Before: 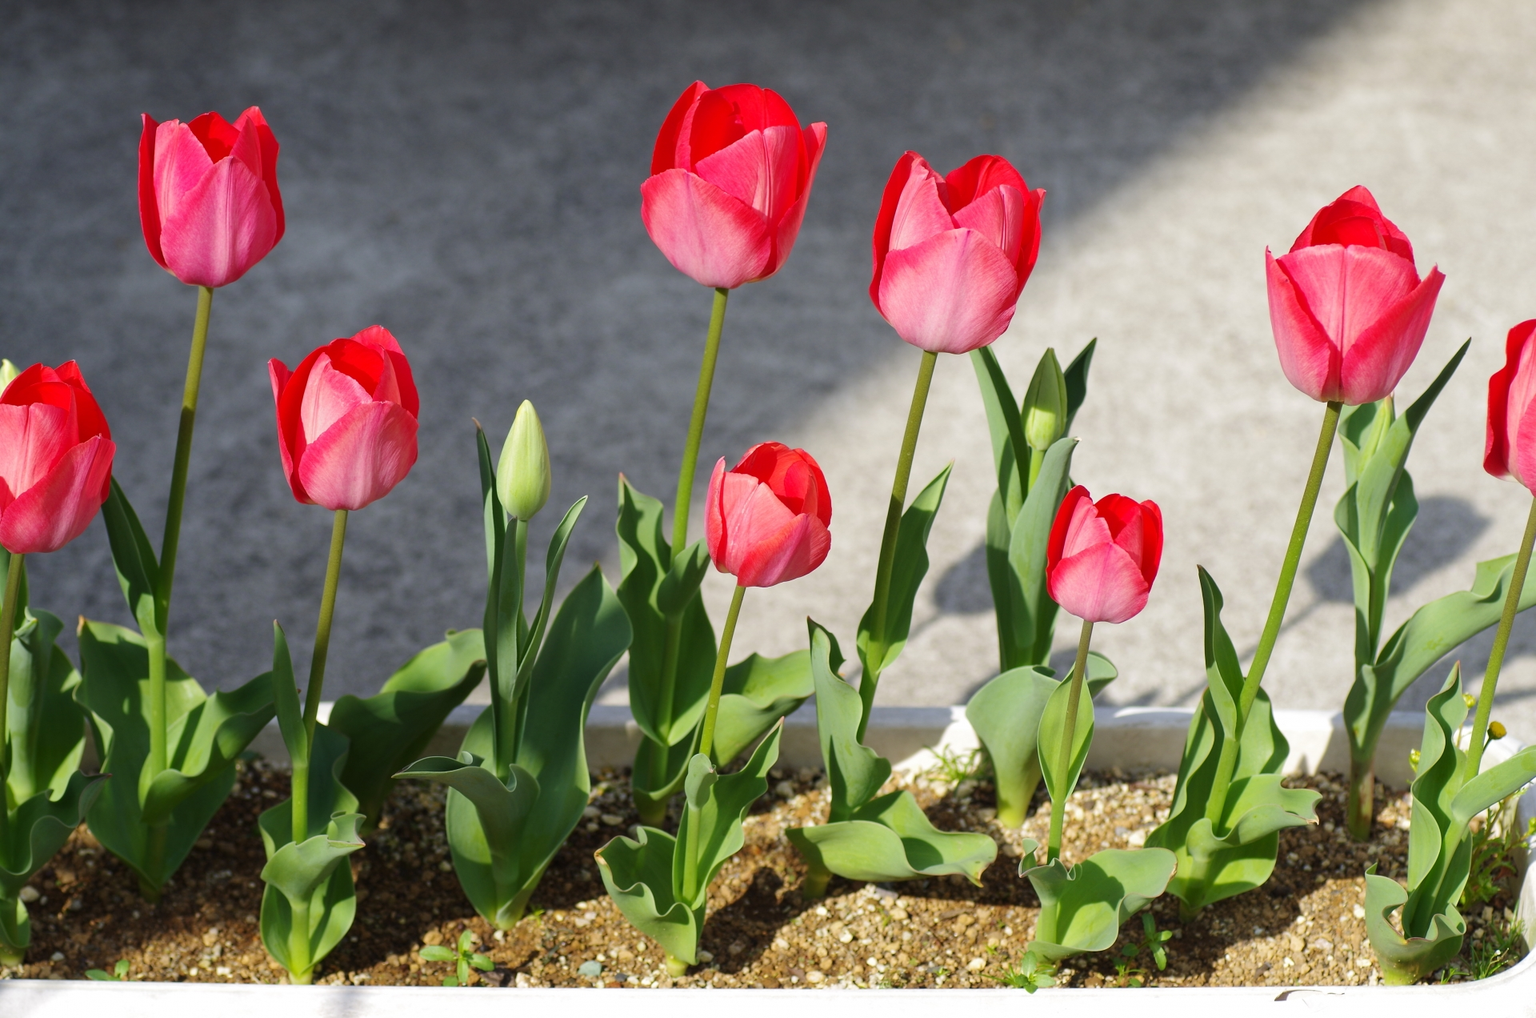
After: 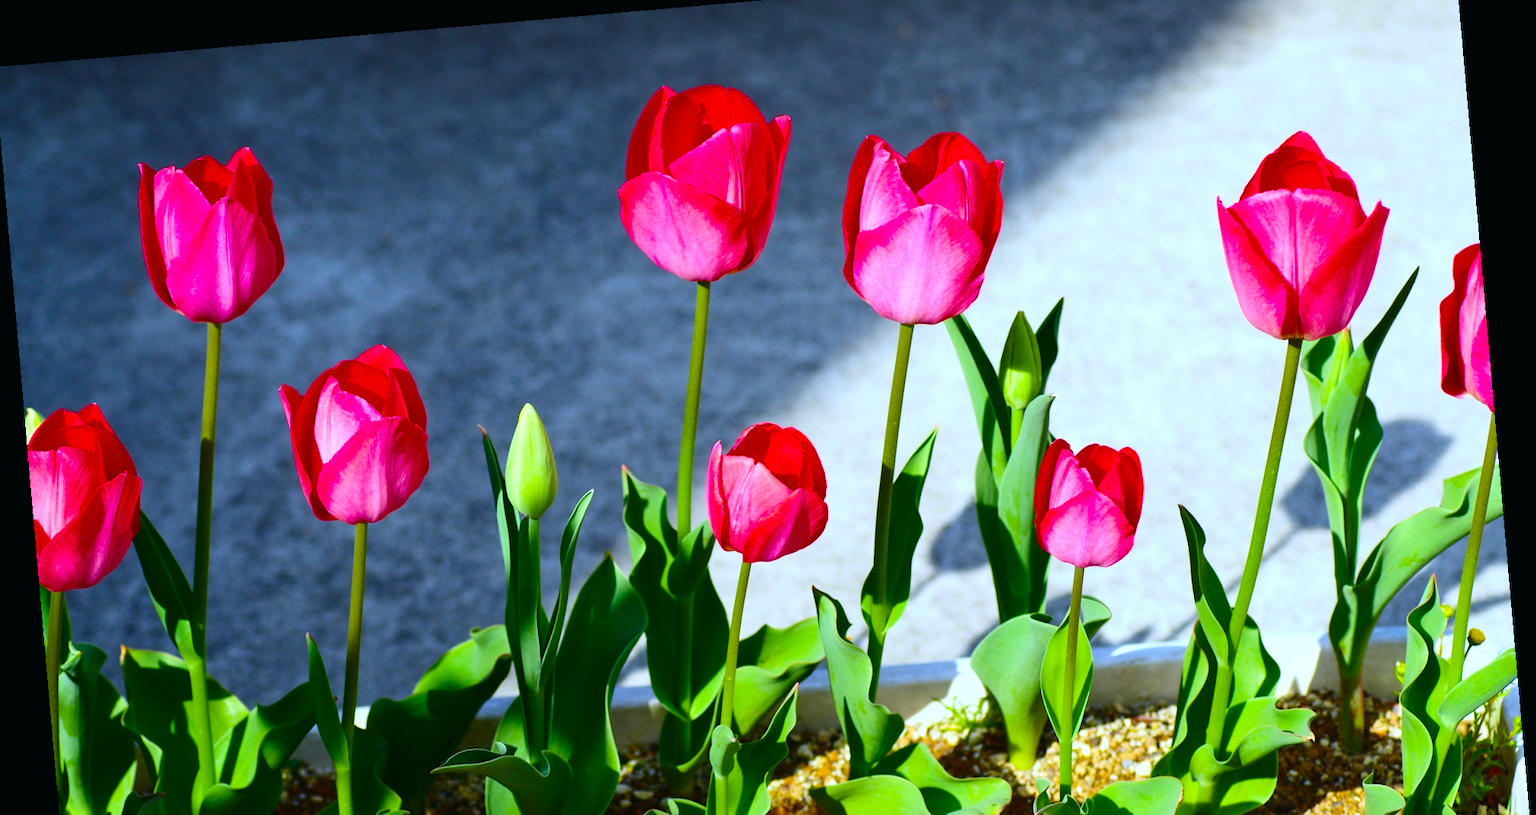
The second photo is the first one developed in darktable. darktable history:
color balance rgb: linear chroma grading › global chroma 9%, perceptual saturation grading › global saturation 36%, perceptual saturation grading › shadows 35%, perceptual brilliance grading › global brilliance 15%, perceptual brilliance grading › shadows -35%, global vibrance 15%
crop: left 0.387%, top 5.469%, bottom 19.809%
tone curve: curves: ch0 [(0, 0.011) (0.139, 0.106) (0.295, 0.271) (0.499, 0.523) (0.739, 0.782) (0.857, 0.879) (1, 0.967)]; ch1 [(0, 0) (0.291, 0.229) (0.394, 0.365) (0.469, 0.456) (0.507, 0.504) (0.527, 0.546) (0.571, 0.614) (0.725, 0.779) (1, 1)]; ch2 [(0, 0) (0.125, 0.089) (0.35, 0.317) (0.437, 0.42) (0.502, 0.499) (0.537, 0.551) (0.613, 0.636) (1, 1)], color space Lab, independent channels, preserve colors none
white balance: red 0.931, blue 1.11
rotate and perspective: rotation -4.98°, automatic cropping off
